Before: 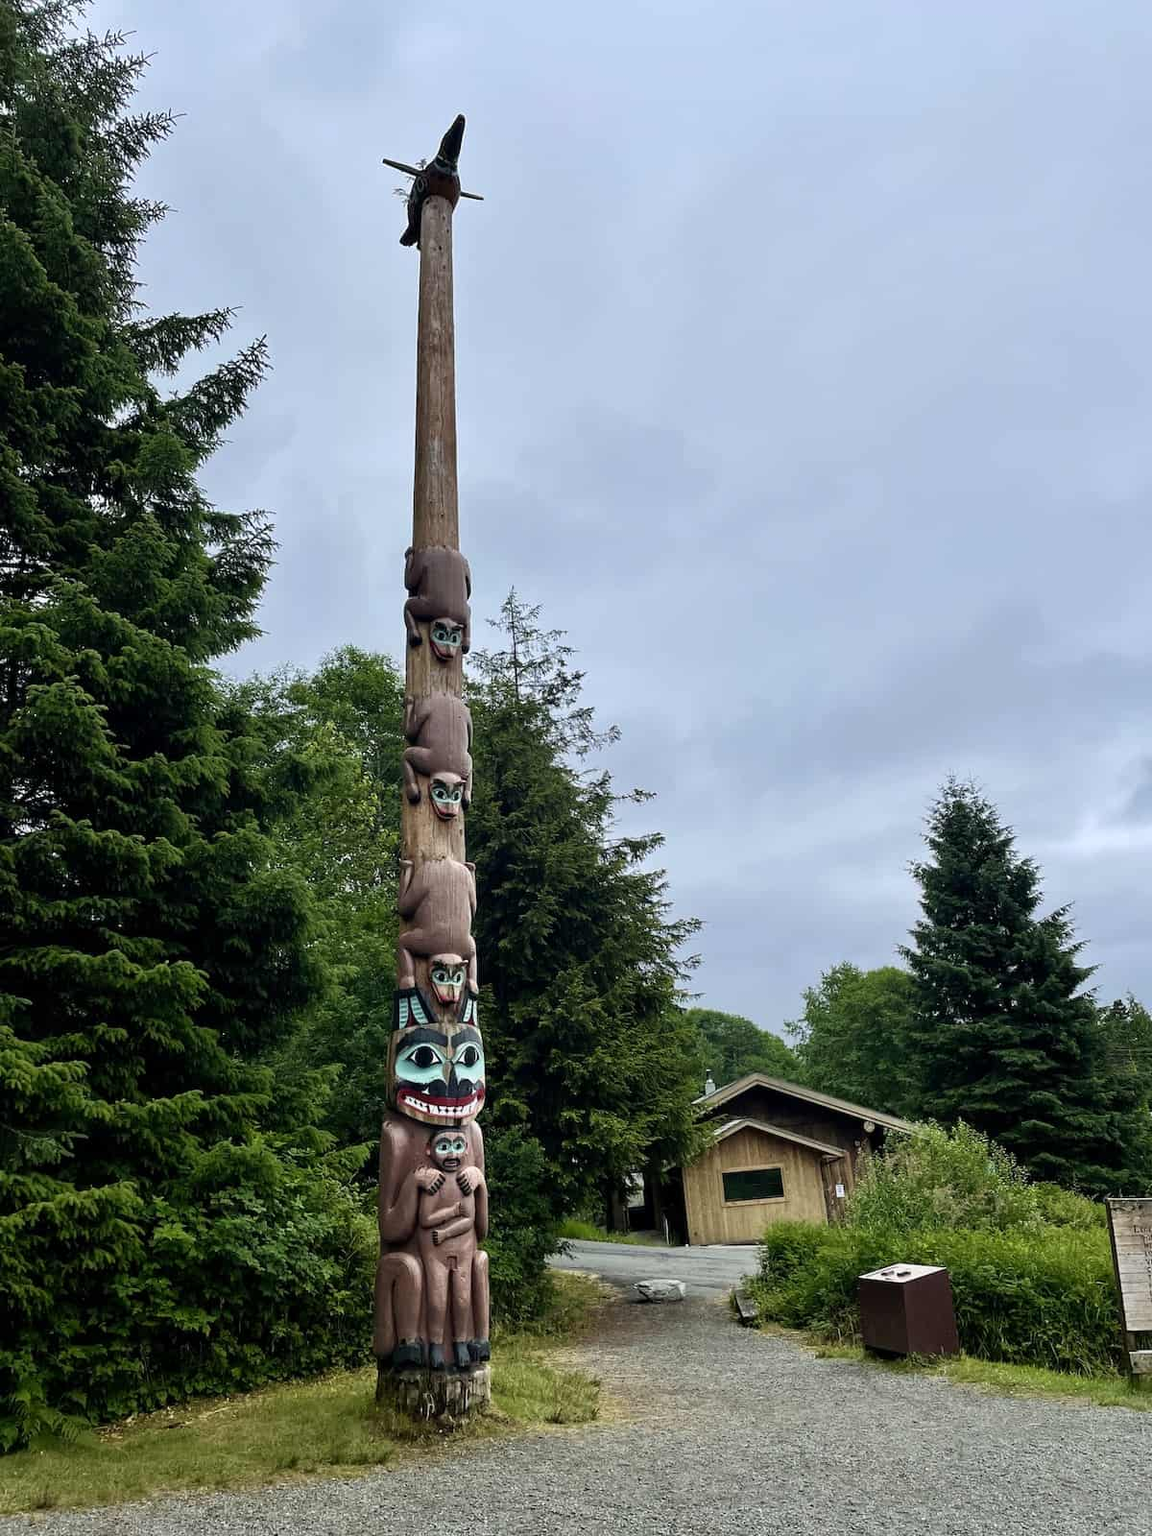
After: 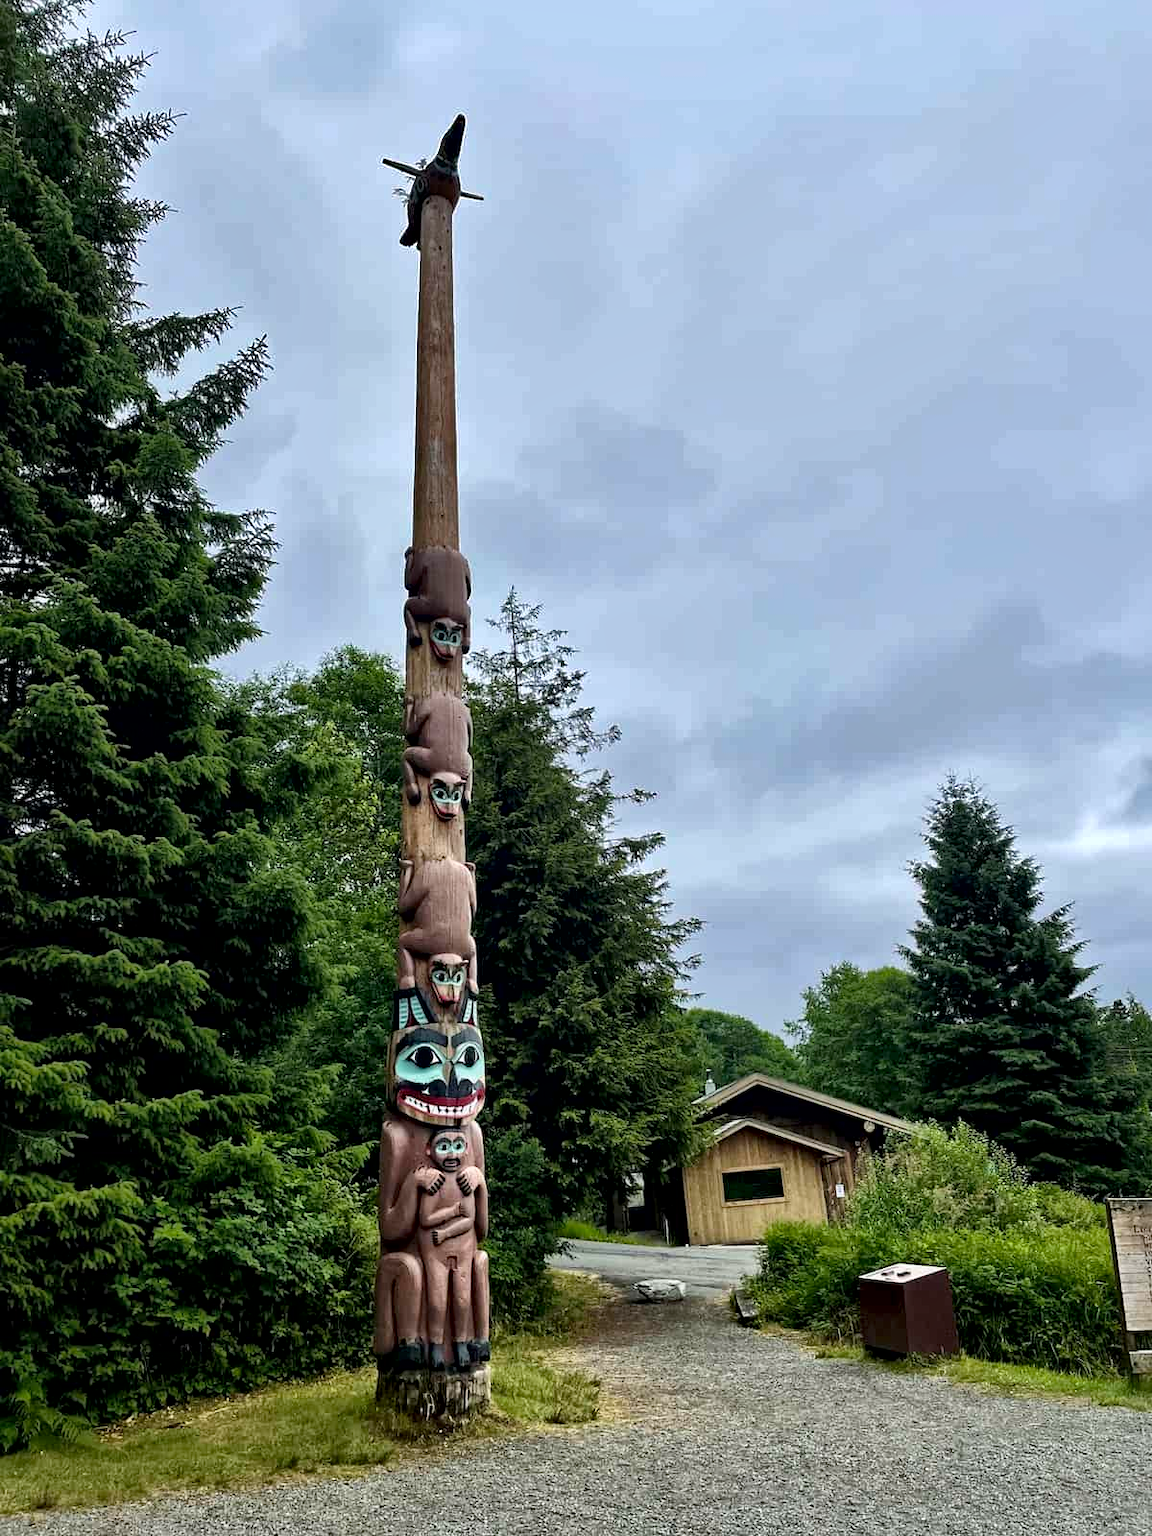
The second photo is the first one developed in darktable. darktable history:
local contrast: mode bilateral grid, contrast 19, coarseness 49, detail 172%, midtone range 0.2
haze removal: compatibility mode true, adaptive false
